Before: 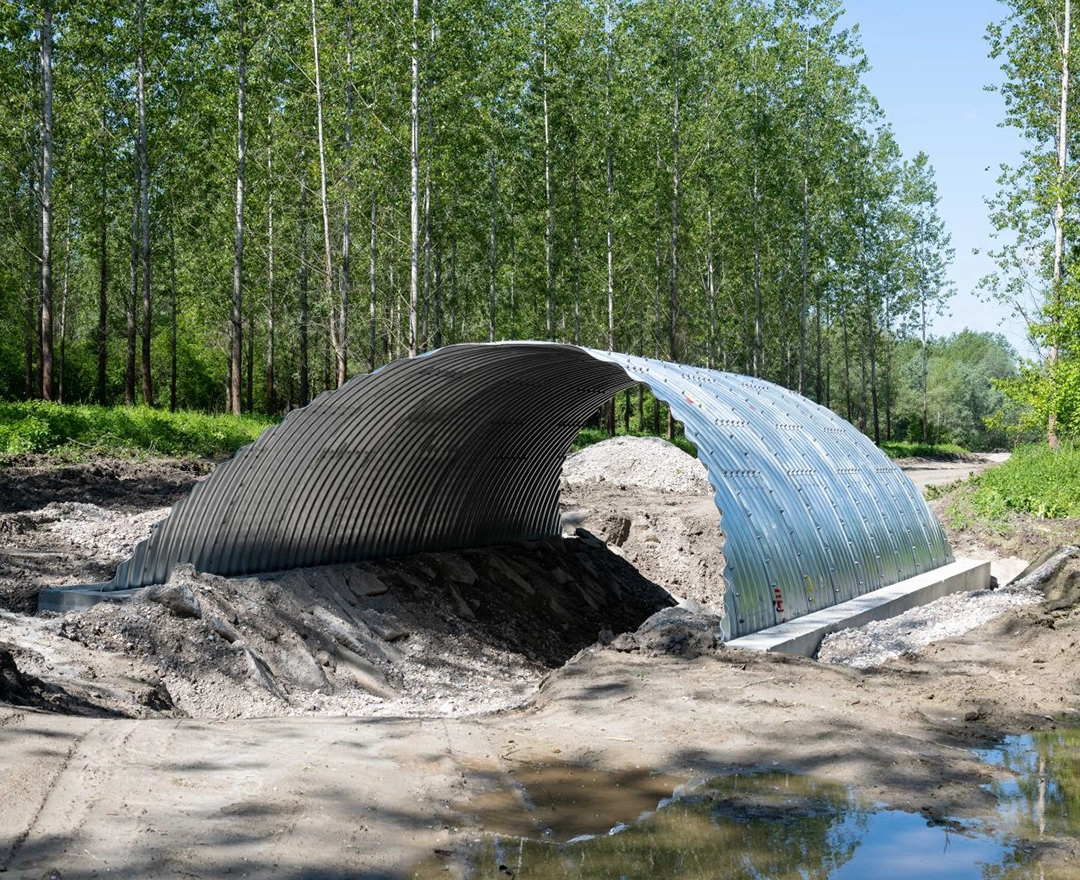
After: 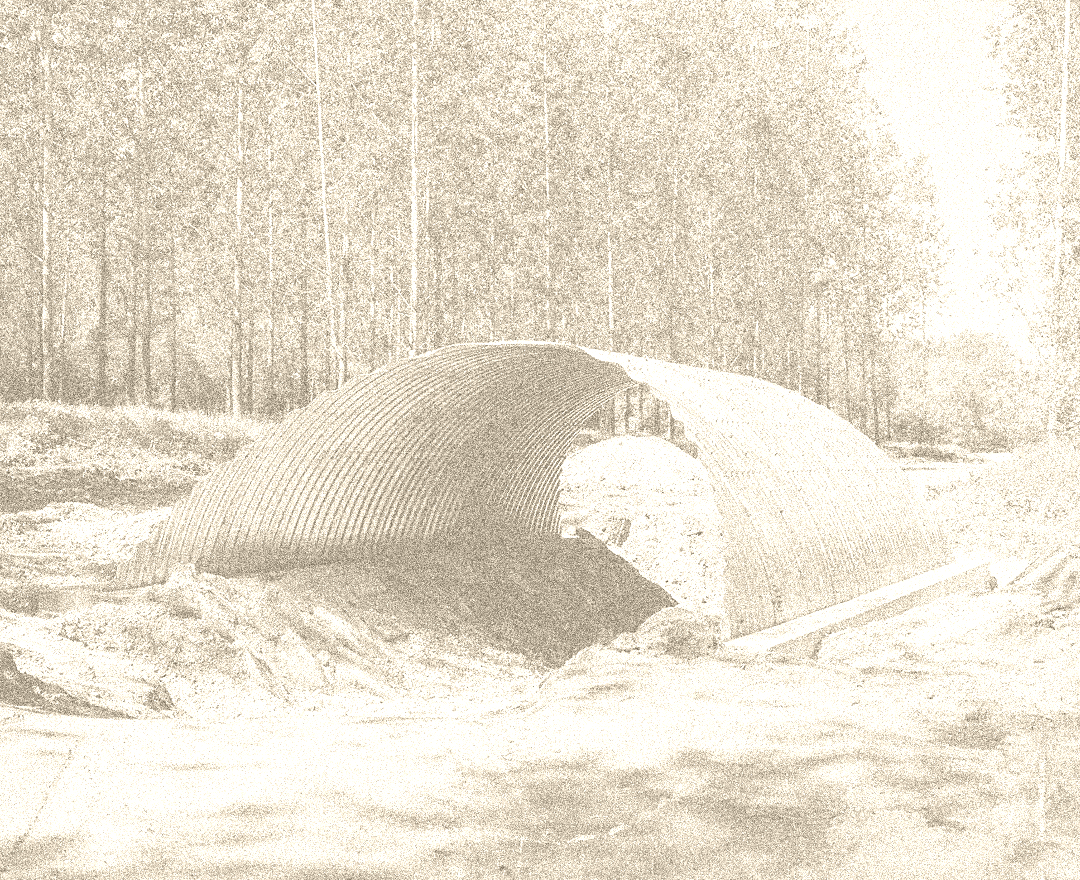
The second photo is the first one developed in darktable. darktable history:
grain: coarseness 3.75 ISO, strength 100%, mid-tones bias 0%
colorize: hue 36°, saturation 71%, lightness 80.79%
sharpen: radius 1
